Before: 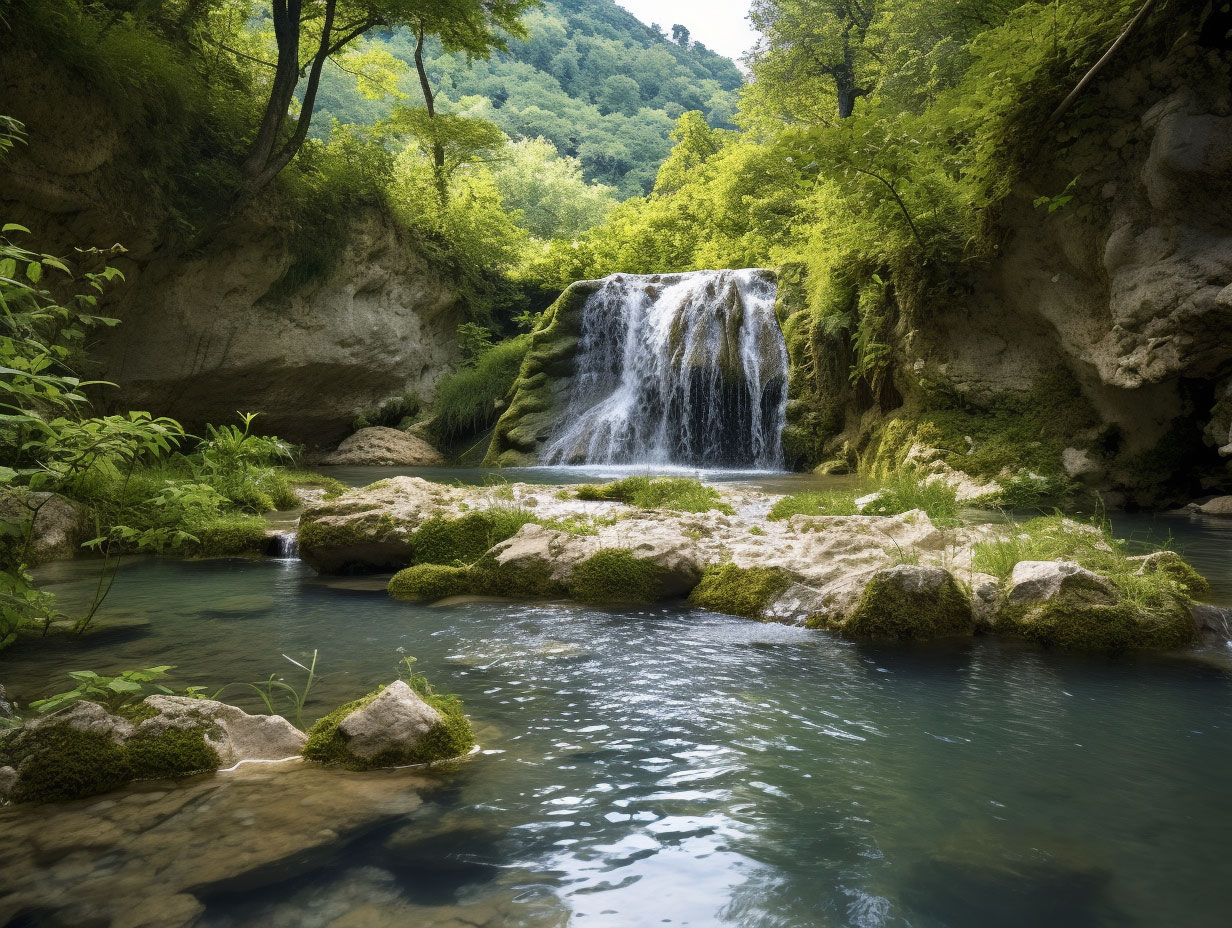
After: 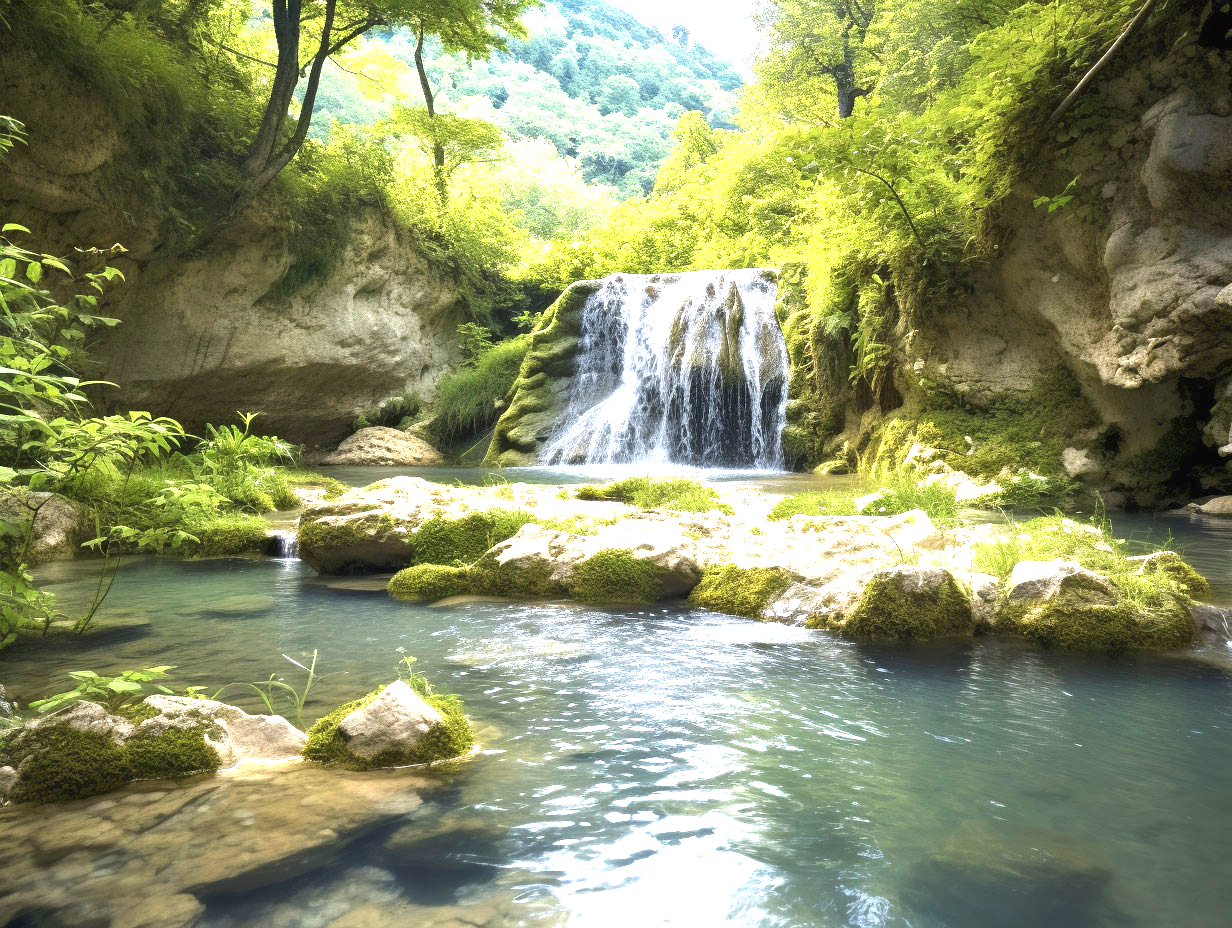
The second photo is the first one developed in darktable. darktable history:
exposure: black level correction 0, exposure 1.742 EV, compensate exposure bias true, compensate highlight preservation false
